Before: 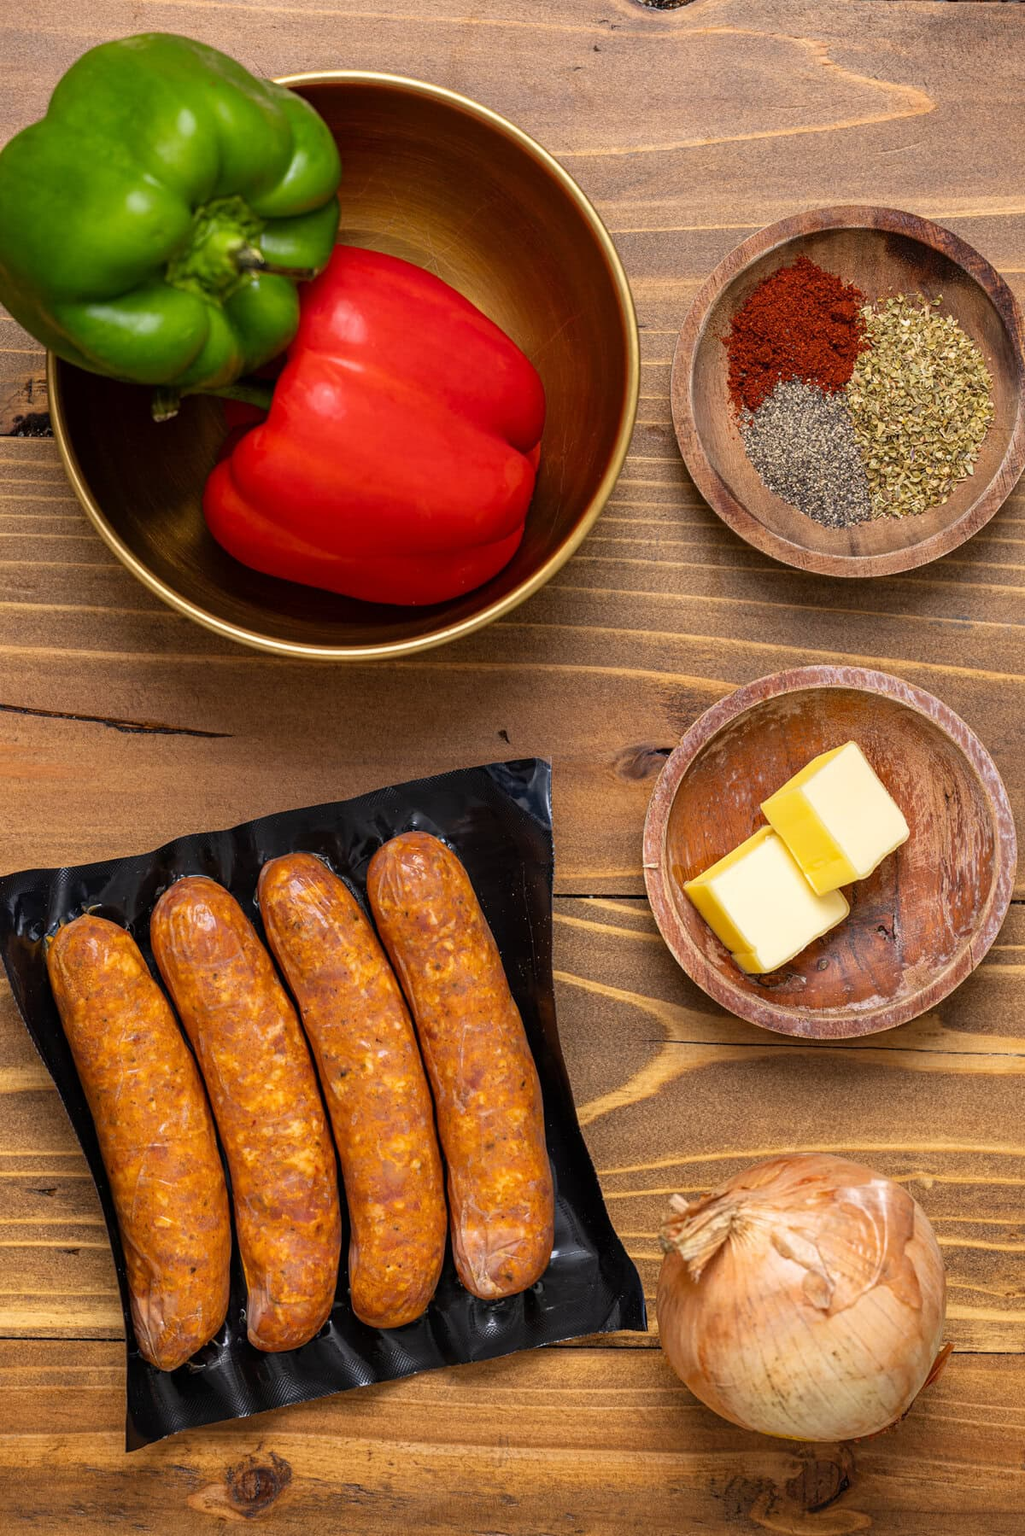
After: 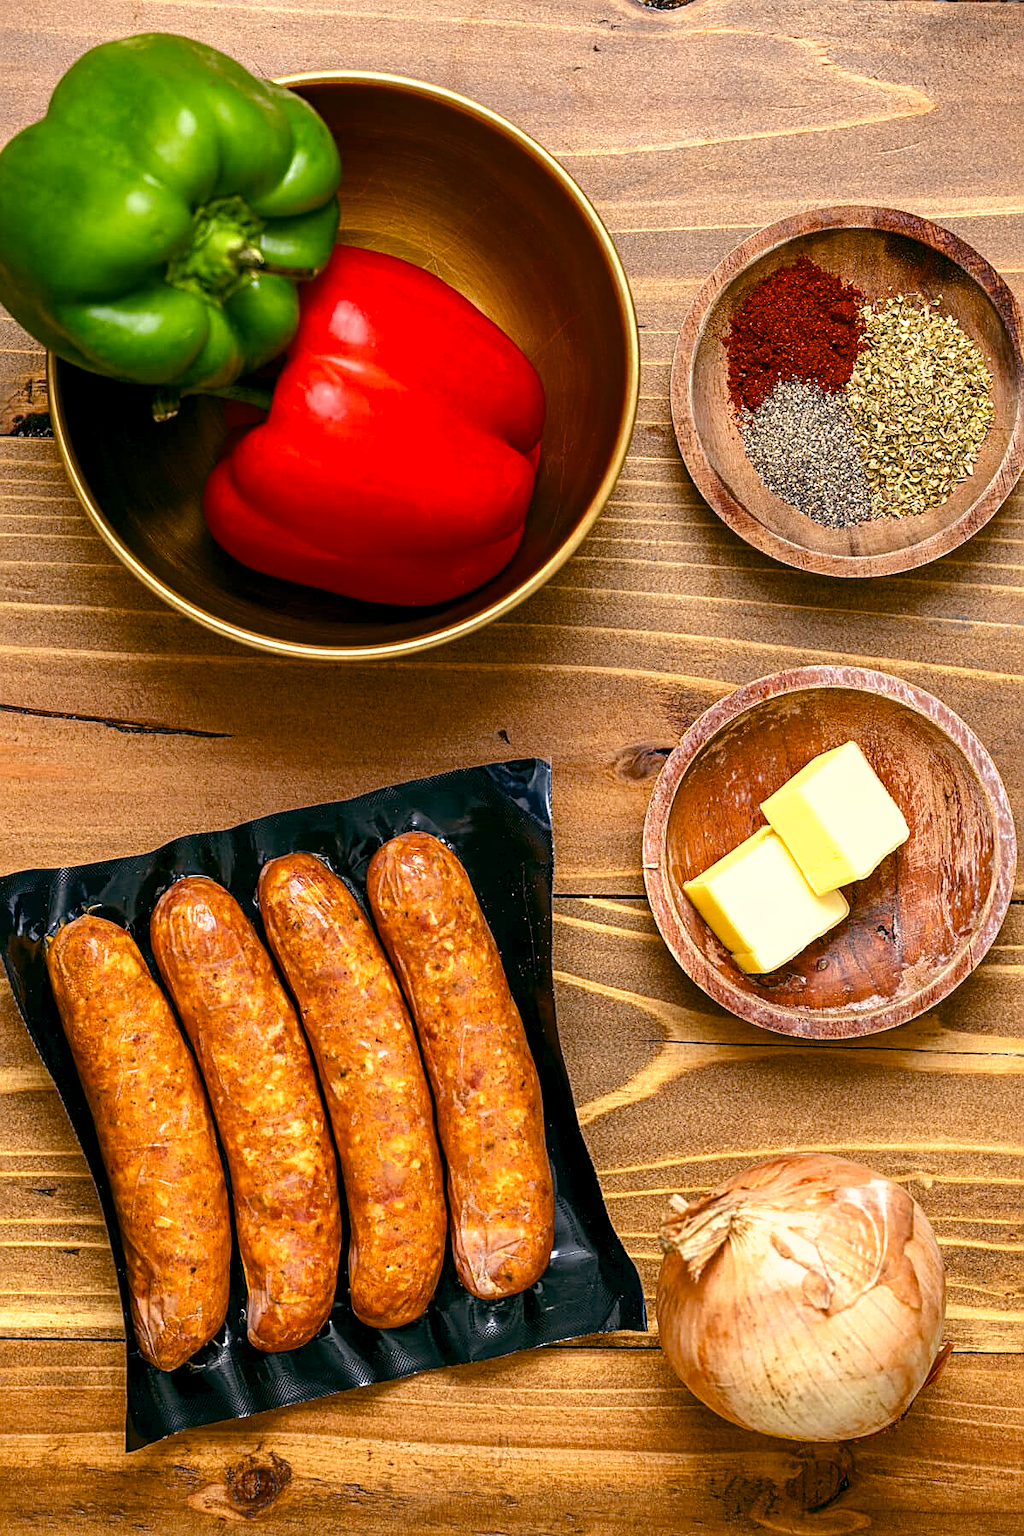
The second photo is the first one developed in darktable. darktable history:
exposure: exposure 0.637 EV, compensate highlight preservation false
color balance rgb: global offset › luminance -0.316%, global offset › chroma 0.11%, global offset › hue 163.18°, perceptual saturation grading › global saturation 20%, perceptual saturation grading › highlights -25.715%, perceptual saturation grading › shadows 25.111%, saturation formula JzAzBz (2021)
shadows and highlights: shadows -19.98, white point adjustment -1.99, highlights -34.87
sharpen: on, module defaults
